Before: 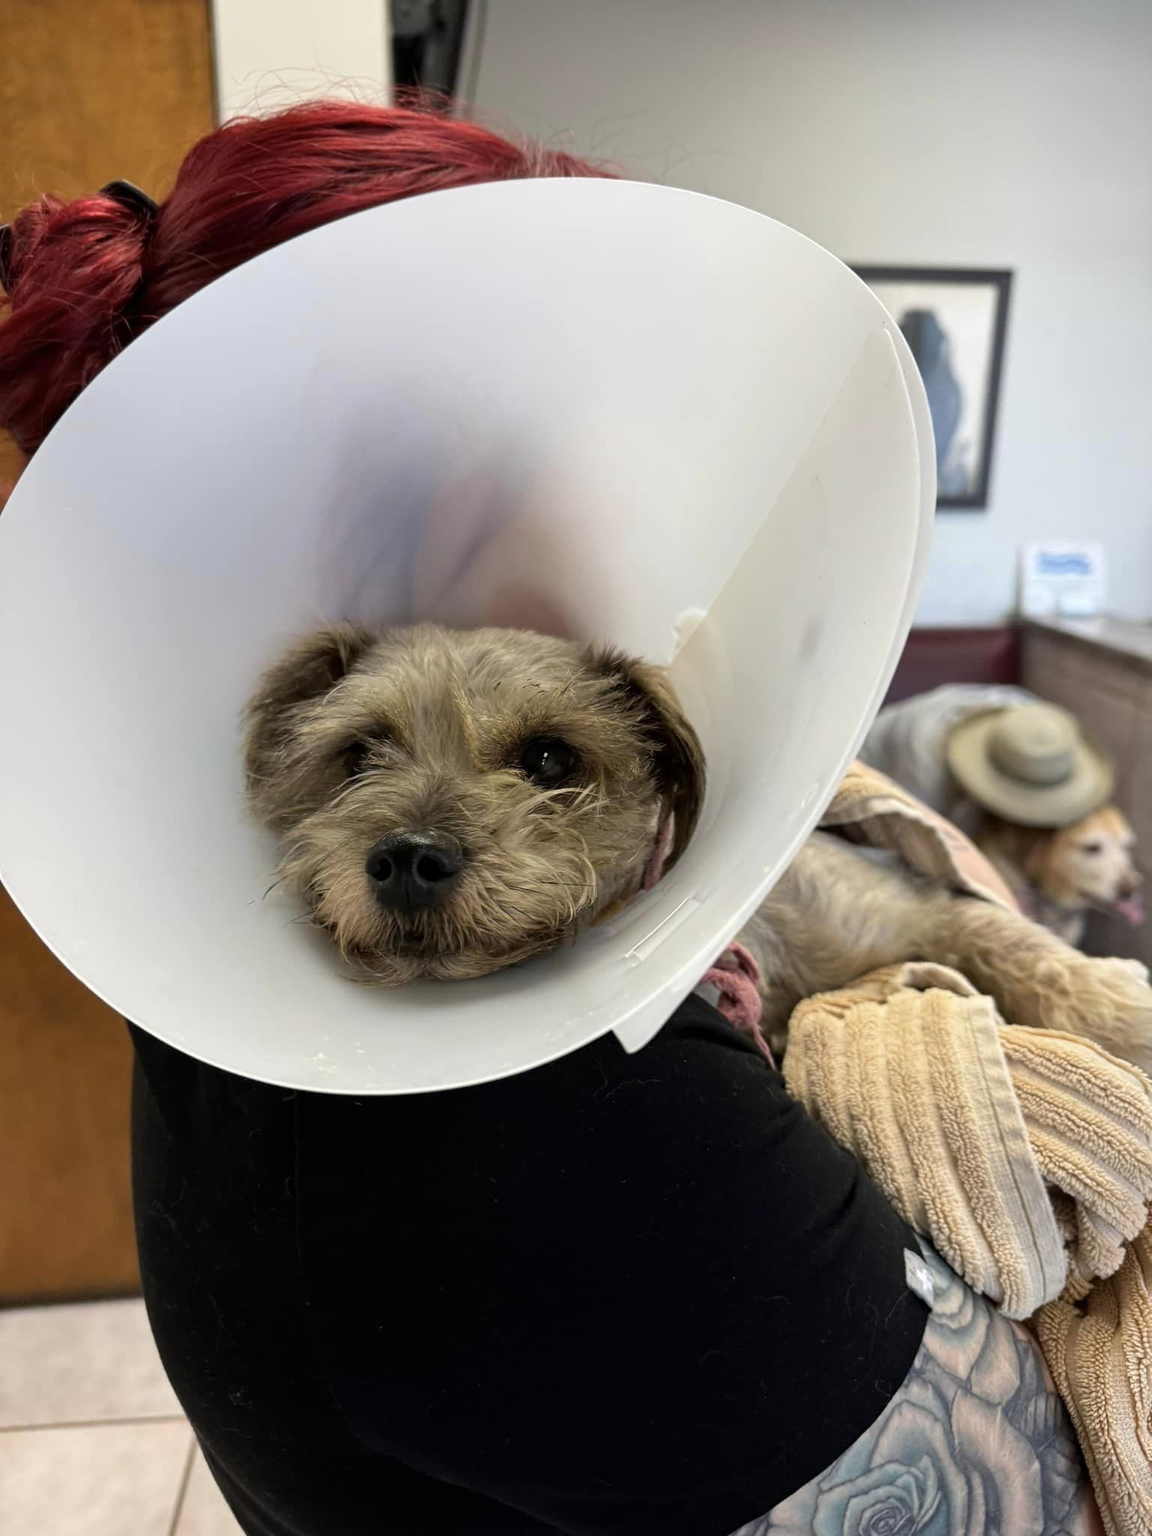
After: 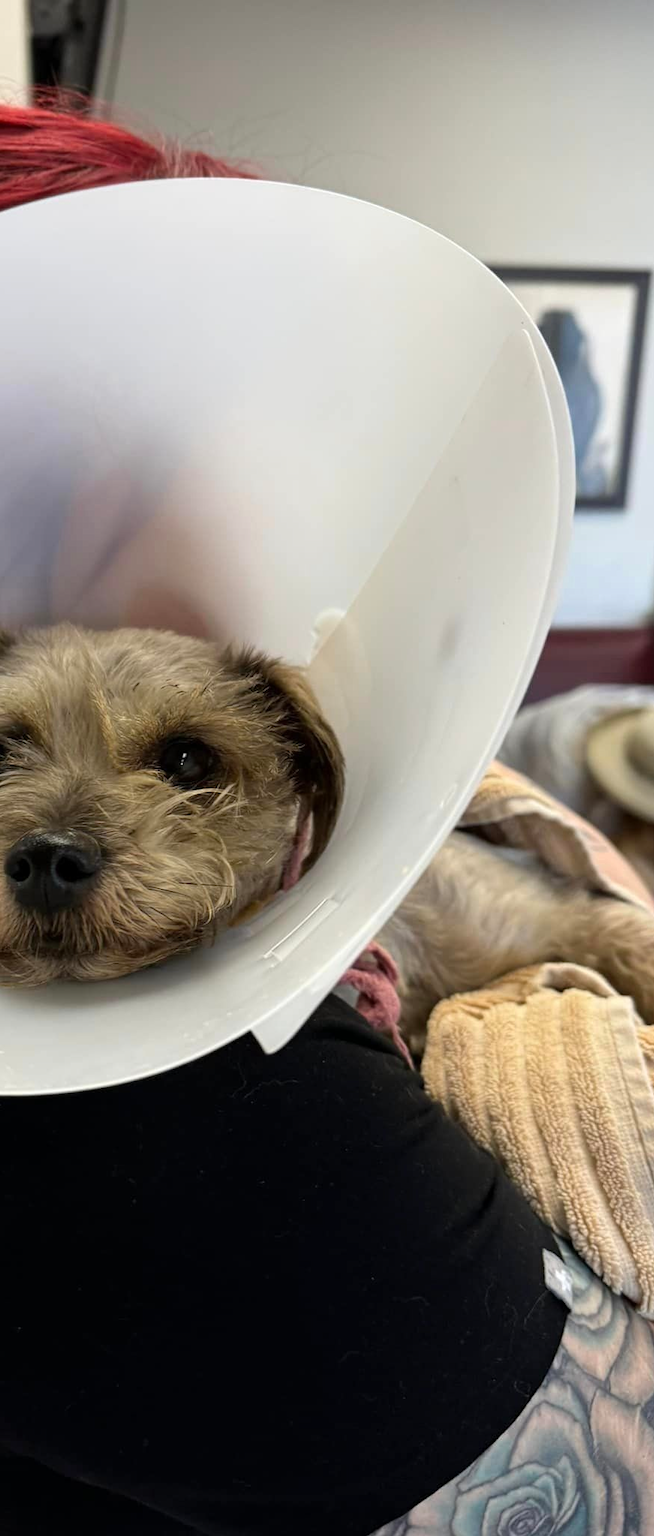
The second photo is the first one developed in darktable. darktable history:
crop: left 31.422%, top 0.024%, right 11.787%
